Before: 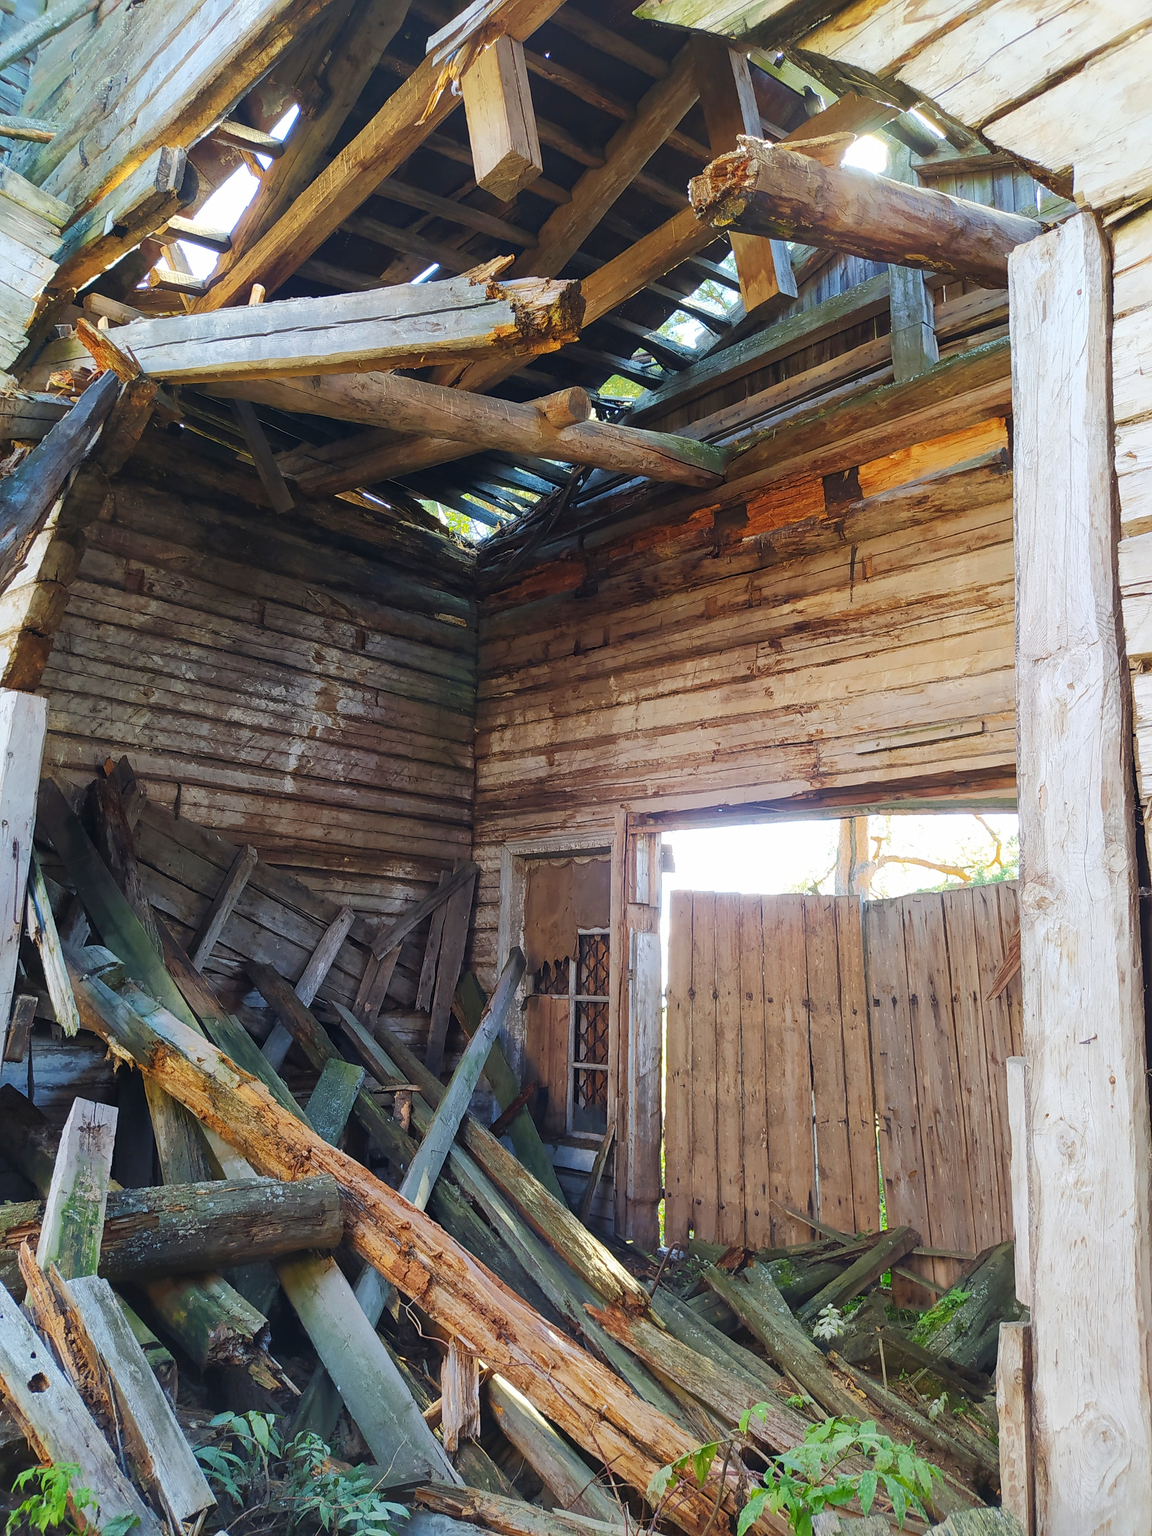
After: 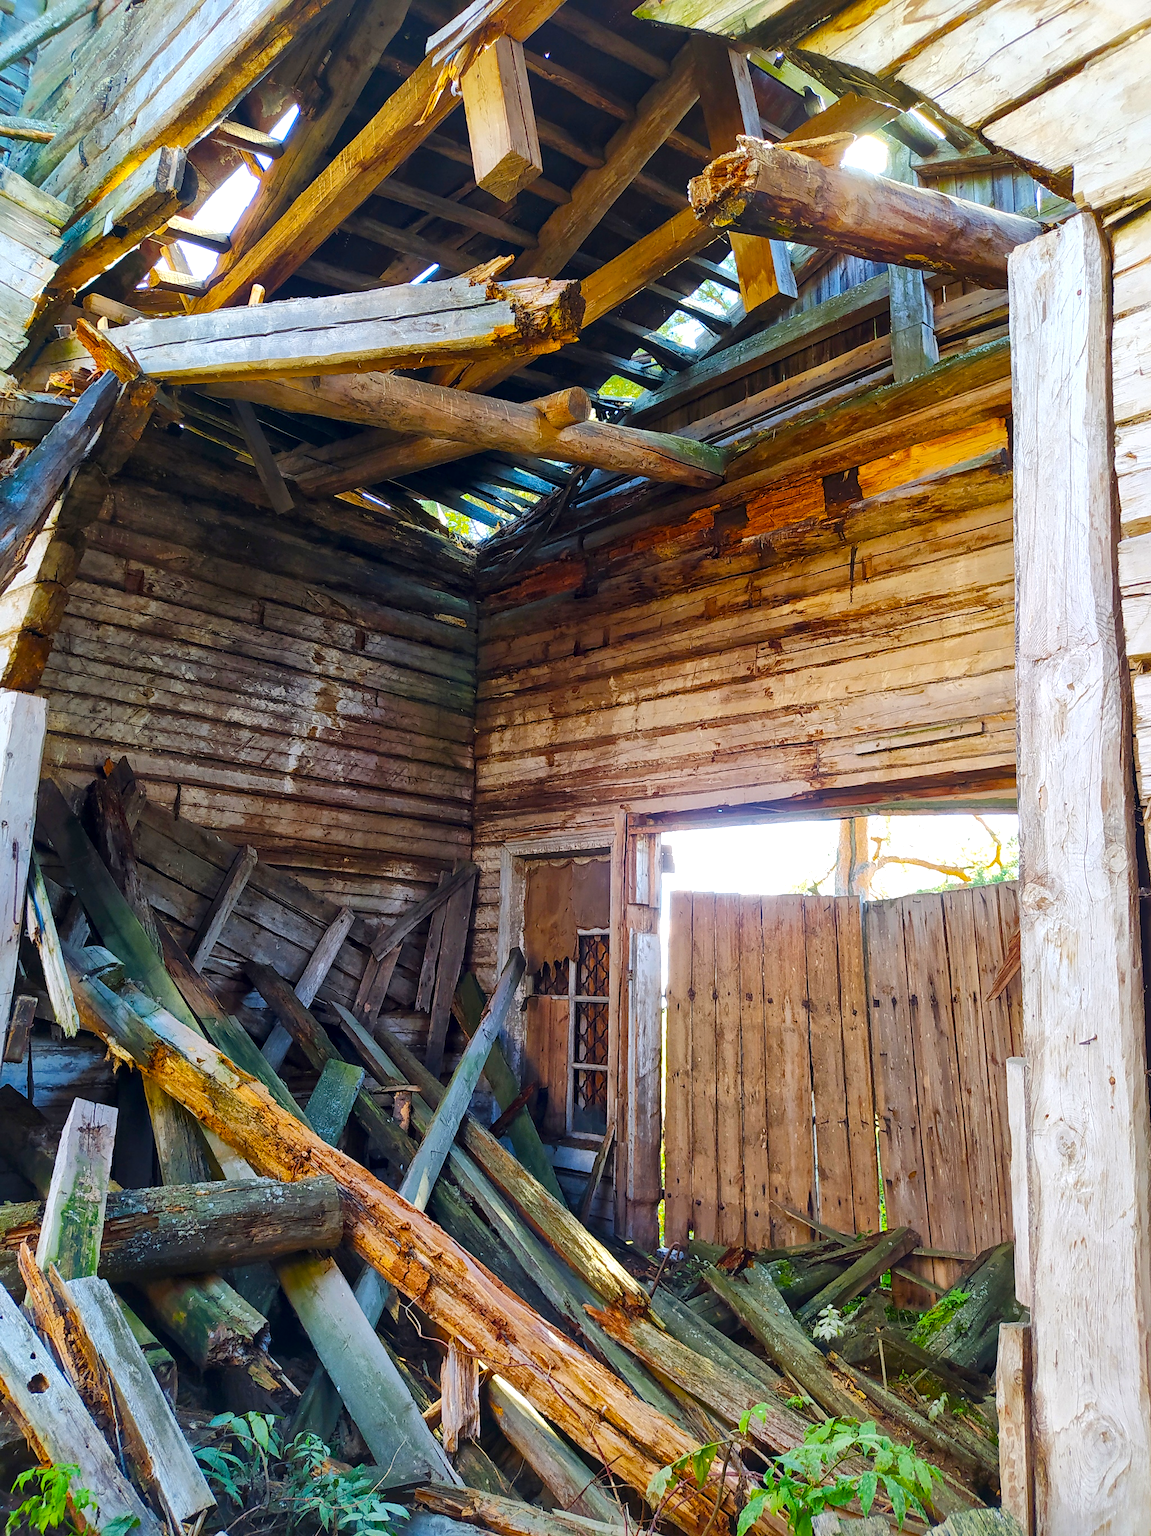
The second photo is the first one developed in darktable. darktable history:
crop and rotate: left 0.087%, bottom 0.013%
local contrast: mode bilateral grid, contrast 19, coarseness 50, detail 149%, midtone range 0.2
color balance rgb: highlights gain › chroma 0.181%, highlights gain › hue 330.34°, perceptual saturation grading › global saturation 37.042%, perceptual saturation grading › shadows 35.818%, contrast 4.727%
